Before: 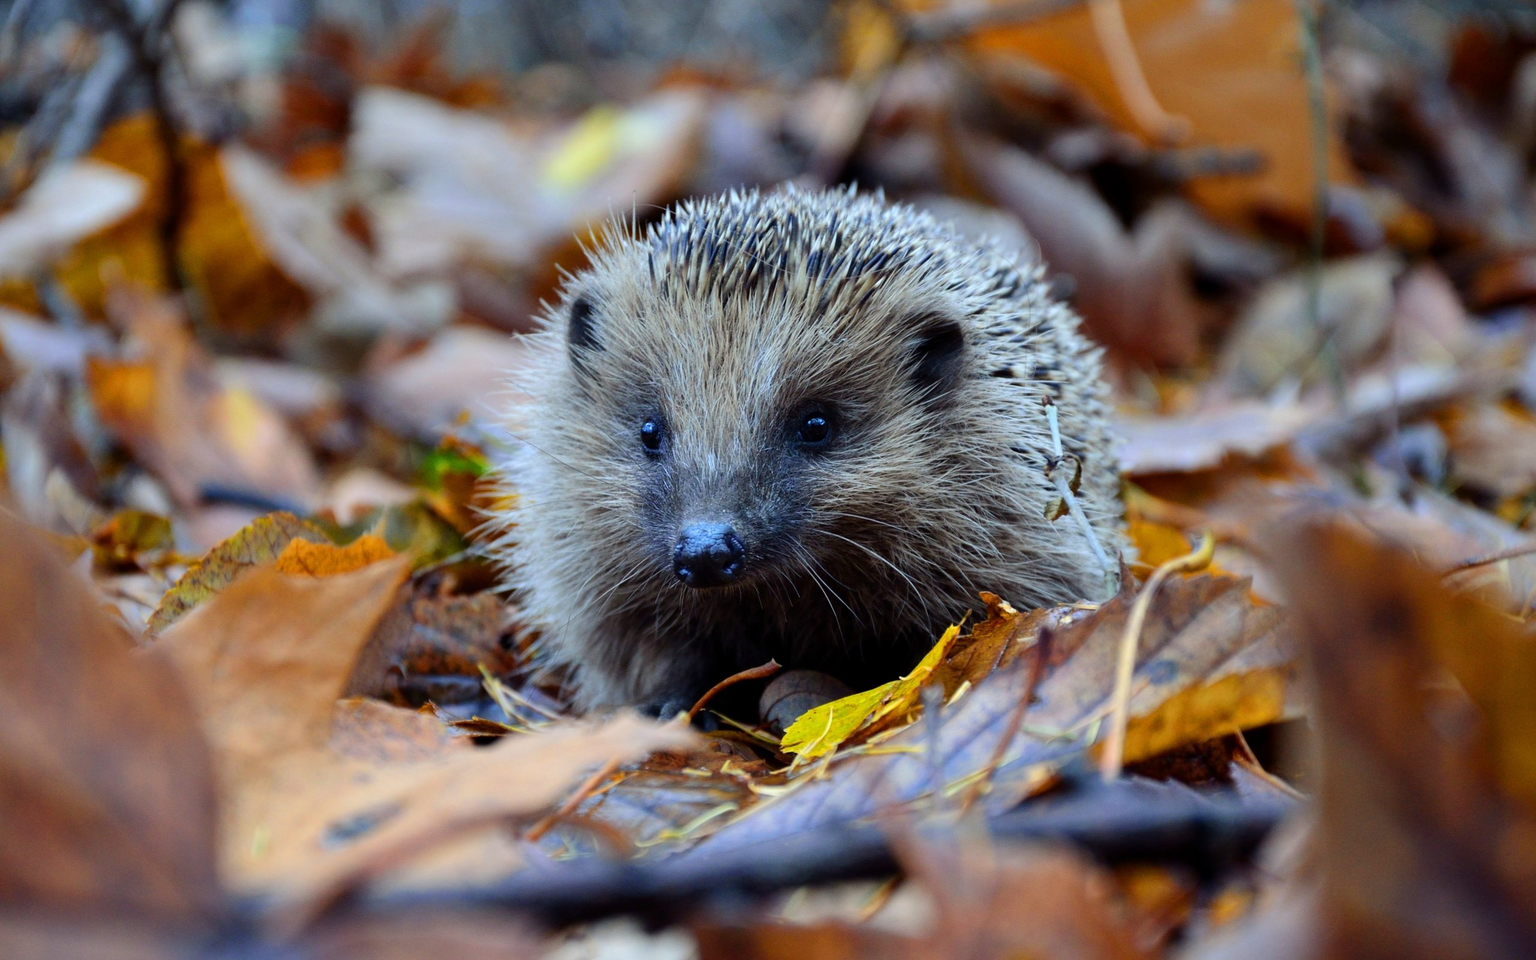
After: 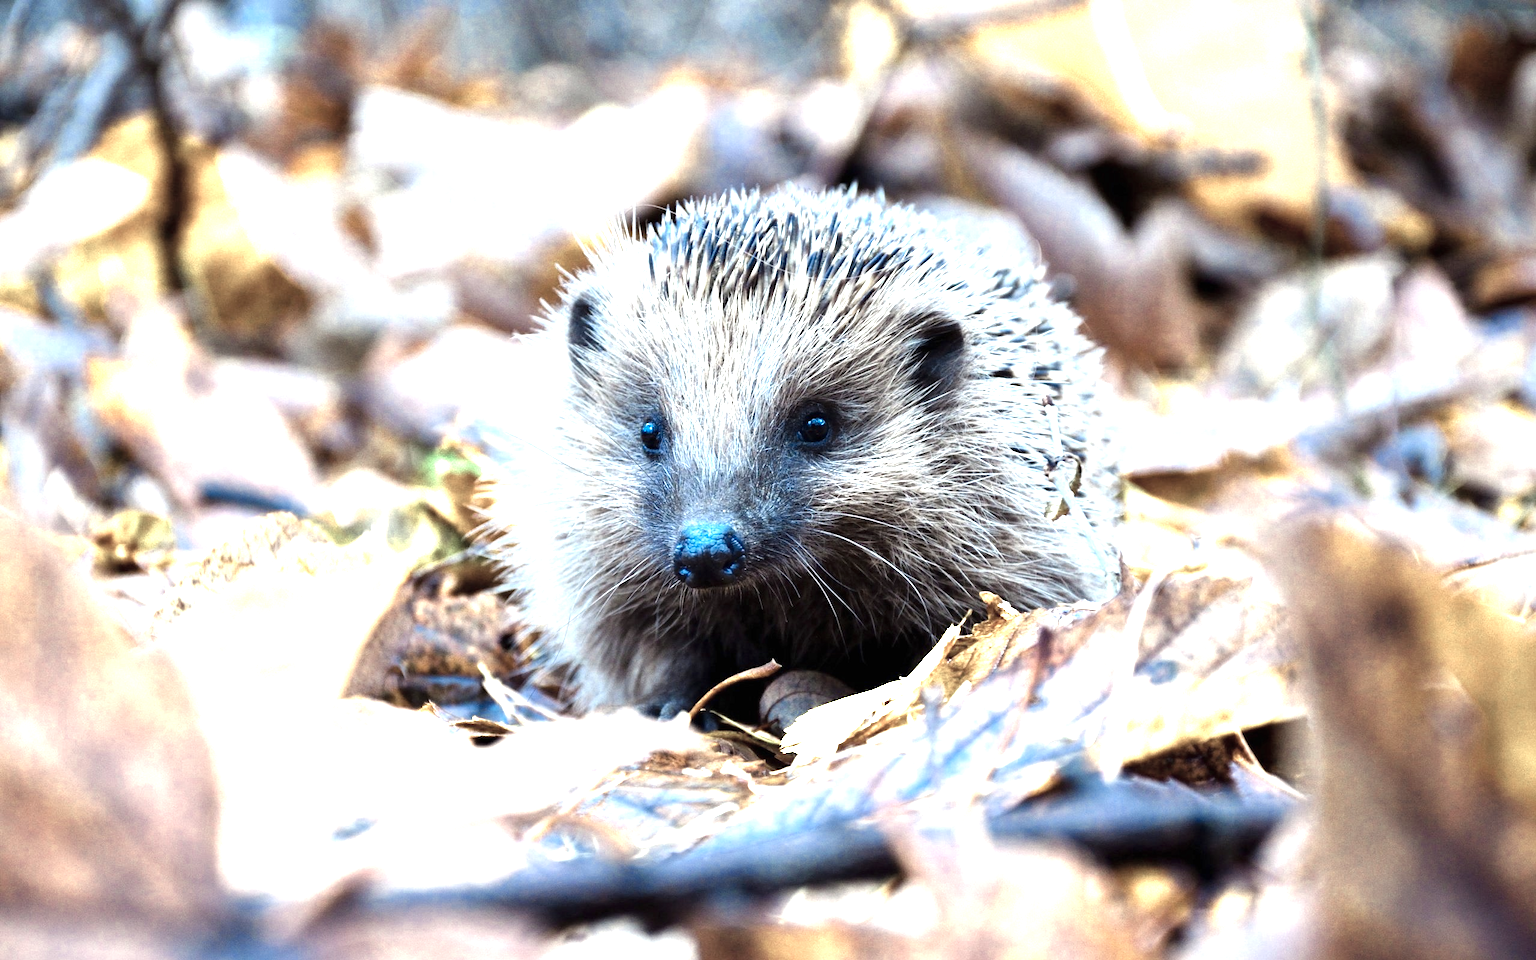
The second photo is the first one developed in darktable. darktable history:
exposure: black level correction 0, exposure 1.466 EV, compensate highlight preservation false
color zones: curves: ch0 [(0.25, 0.667) (0.758, 0.368)]; ch1 [(0.215, 0.245) (0.761, 0.373)]; ch2 [(0.247, 0.554) (0.761, 0.436)]
tone equalizer: -8 EV -0.444 EV, -7 EV -0.405 EV, -6 EV -0.32 EV, -5 EV -0.249 EV, -3 EV 0.216 EV, -2 EV 0.327 EV, -1 EV 0.396 EV, +0 EV 0.44 EV
